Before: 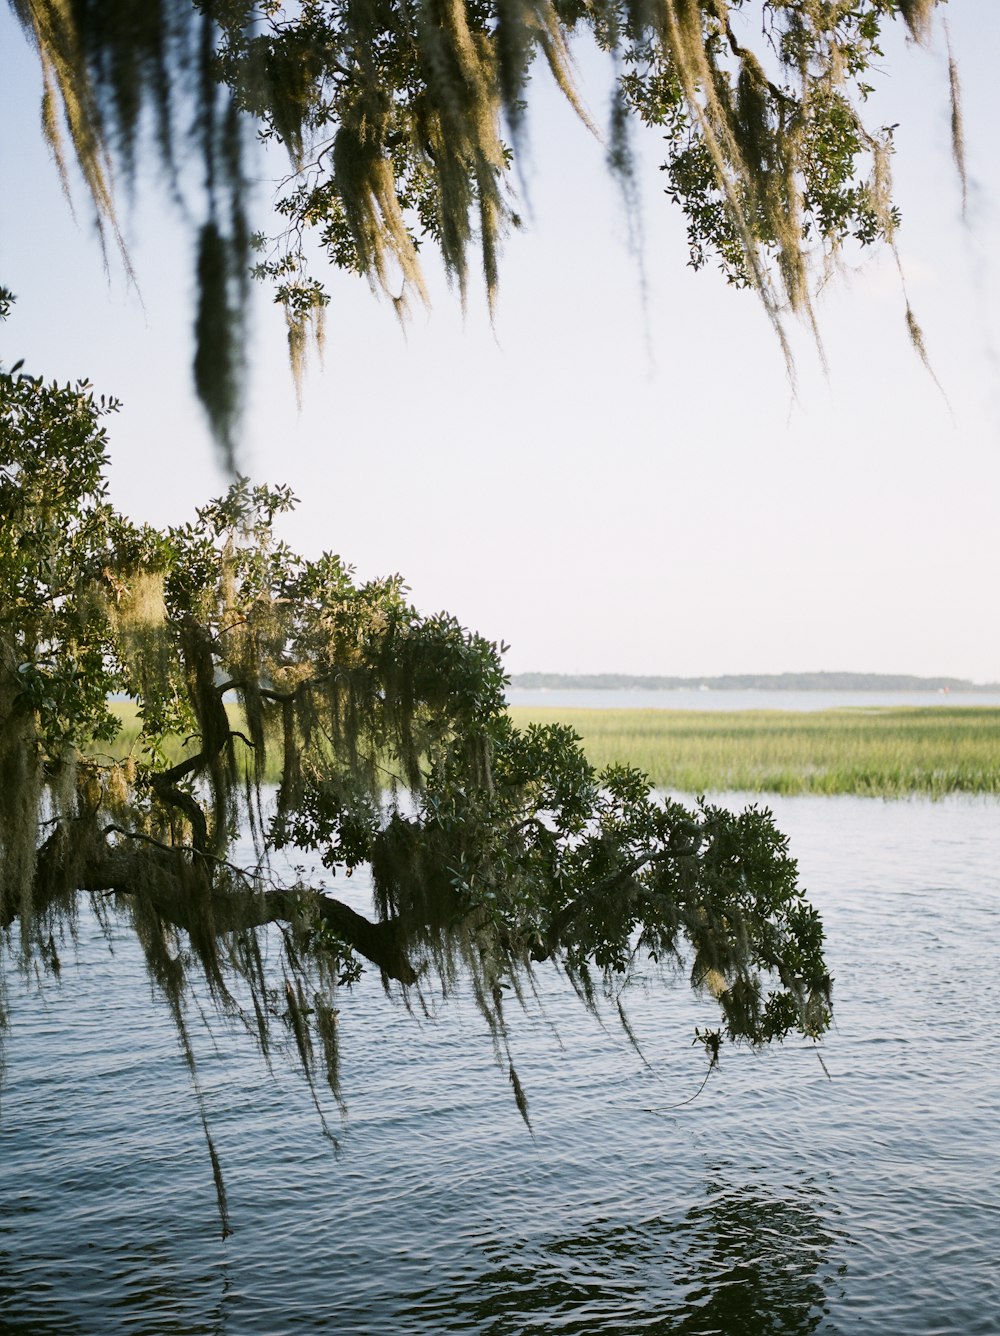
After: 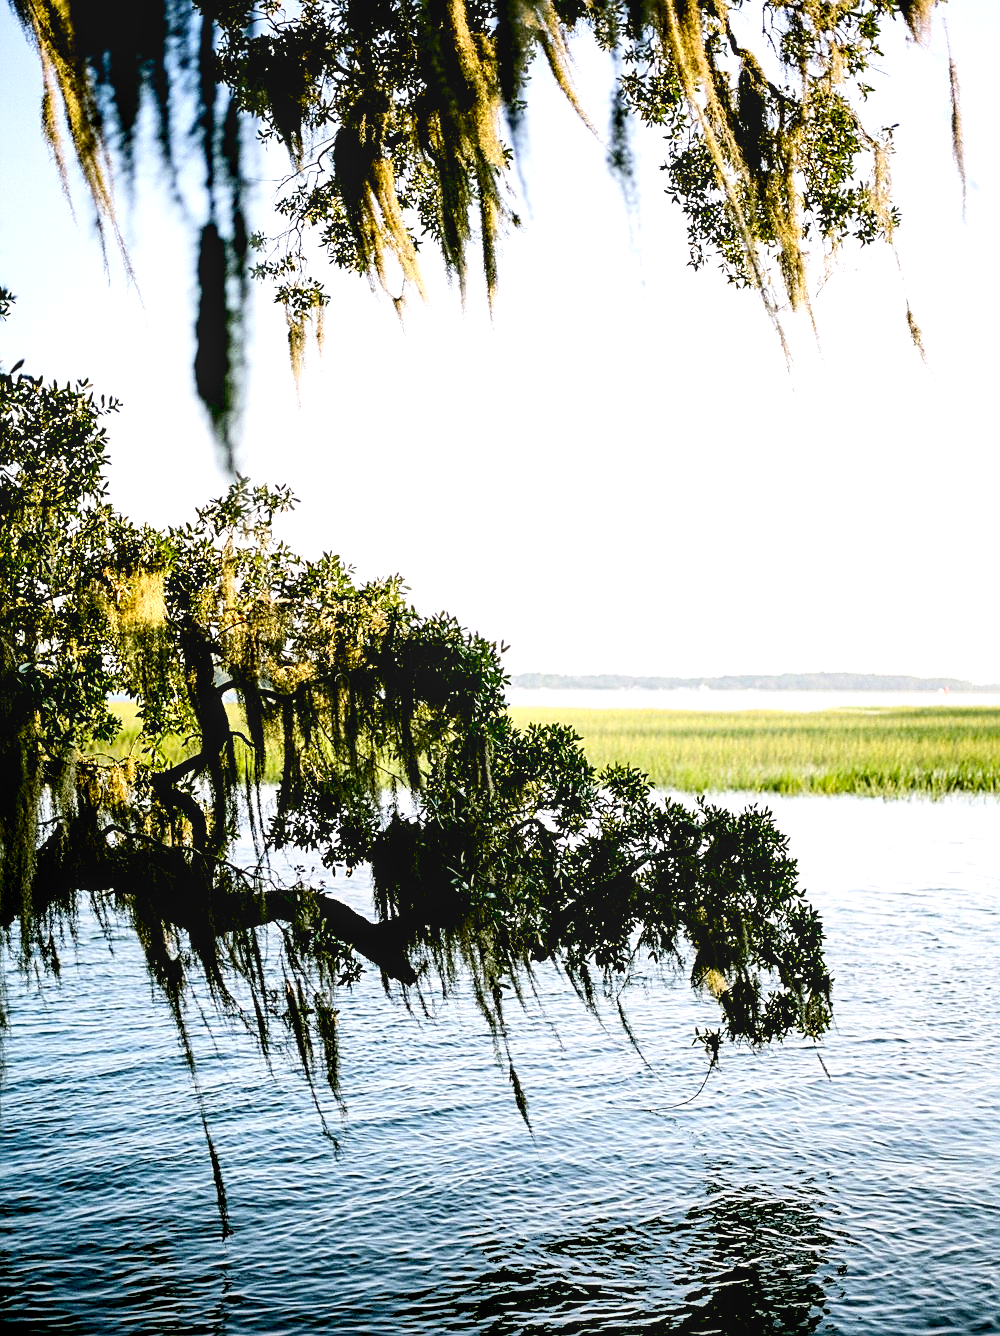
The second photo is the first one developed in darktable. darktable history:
sharpen: on, module defaults
color balance rgb: perceptual saturation grading › global saturation 19.685%, contrast -10.521%
exposure: black level correction 0.031, exposure 0.32 EV, compensate exposure bias true, compensate highlight preservation false
local contrast: detail 130%
tone equalizer: -8 EV -0.736 EV, -7 EV -0.732 EV, -6 EV -0.574 EV, -5 EV -0.387 EV, -3 EV 0.387 EV, -2 EV 0.6 EV, -1 EV 0.674 EV, +0 EV 0.728 EV
tone curve: curves: ch0 [(0, 0) (0.003, 0.031) (0.011, 0.033) (0.025, 0.036) (0.044, 0.045) (0.069, 0.06) (0.1, 0.079) (0.136, 0.109) (0.177, 0.15) (0.224, 0.192) (0.277, 0.262) (0.335, 0.347) (0.399, 0.433) (0.468, 0.528) (0.543, 0.624) (0.623, 0.705) (0.709, 0.788) (0.801, 0.865) (0.898, 0.933) (1, 1)], color space Lab, independent channels, preserve colors none
contrast brightness saturation: brightness -0.091
